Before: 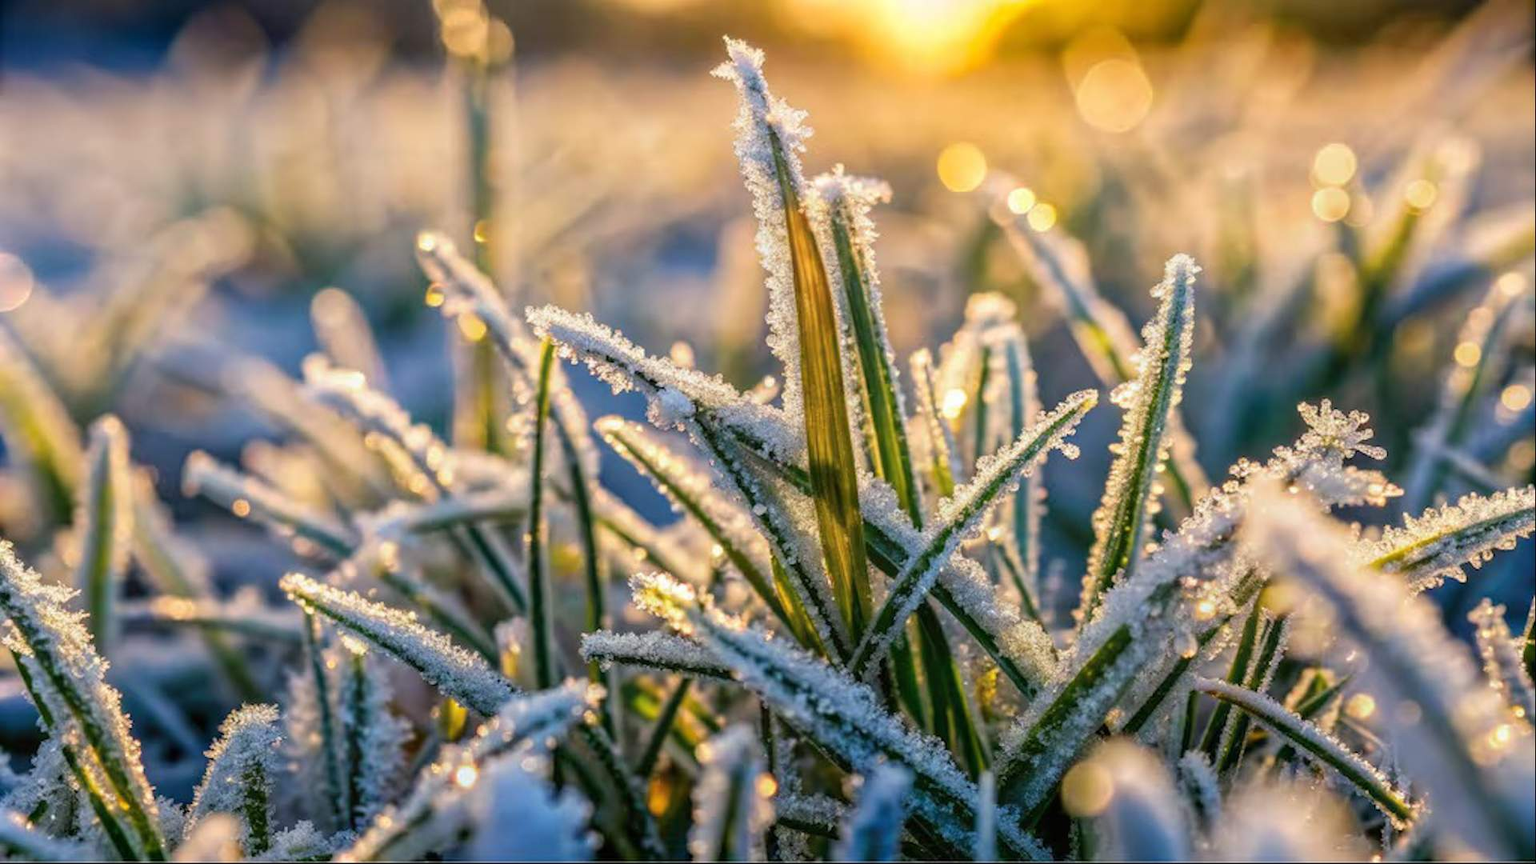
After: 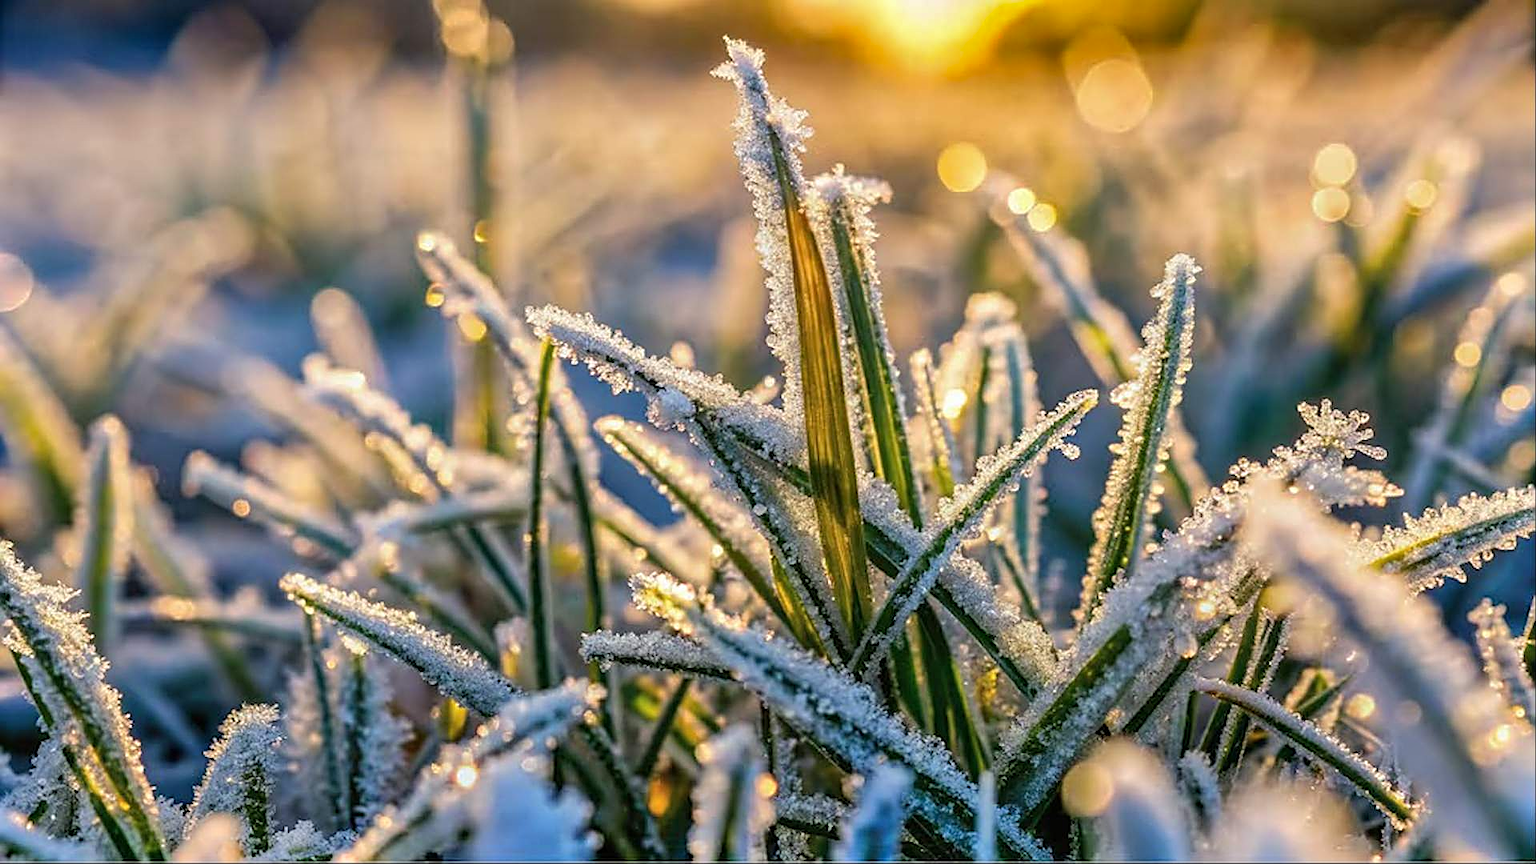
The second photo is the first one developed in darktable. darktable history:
sharpen: amount 0.893
shadows and highlights: soften with gaussian
